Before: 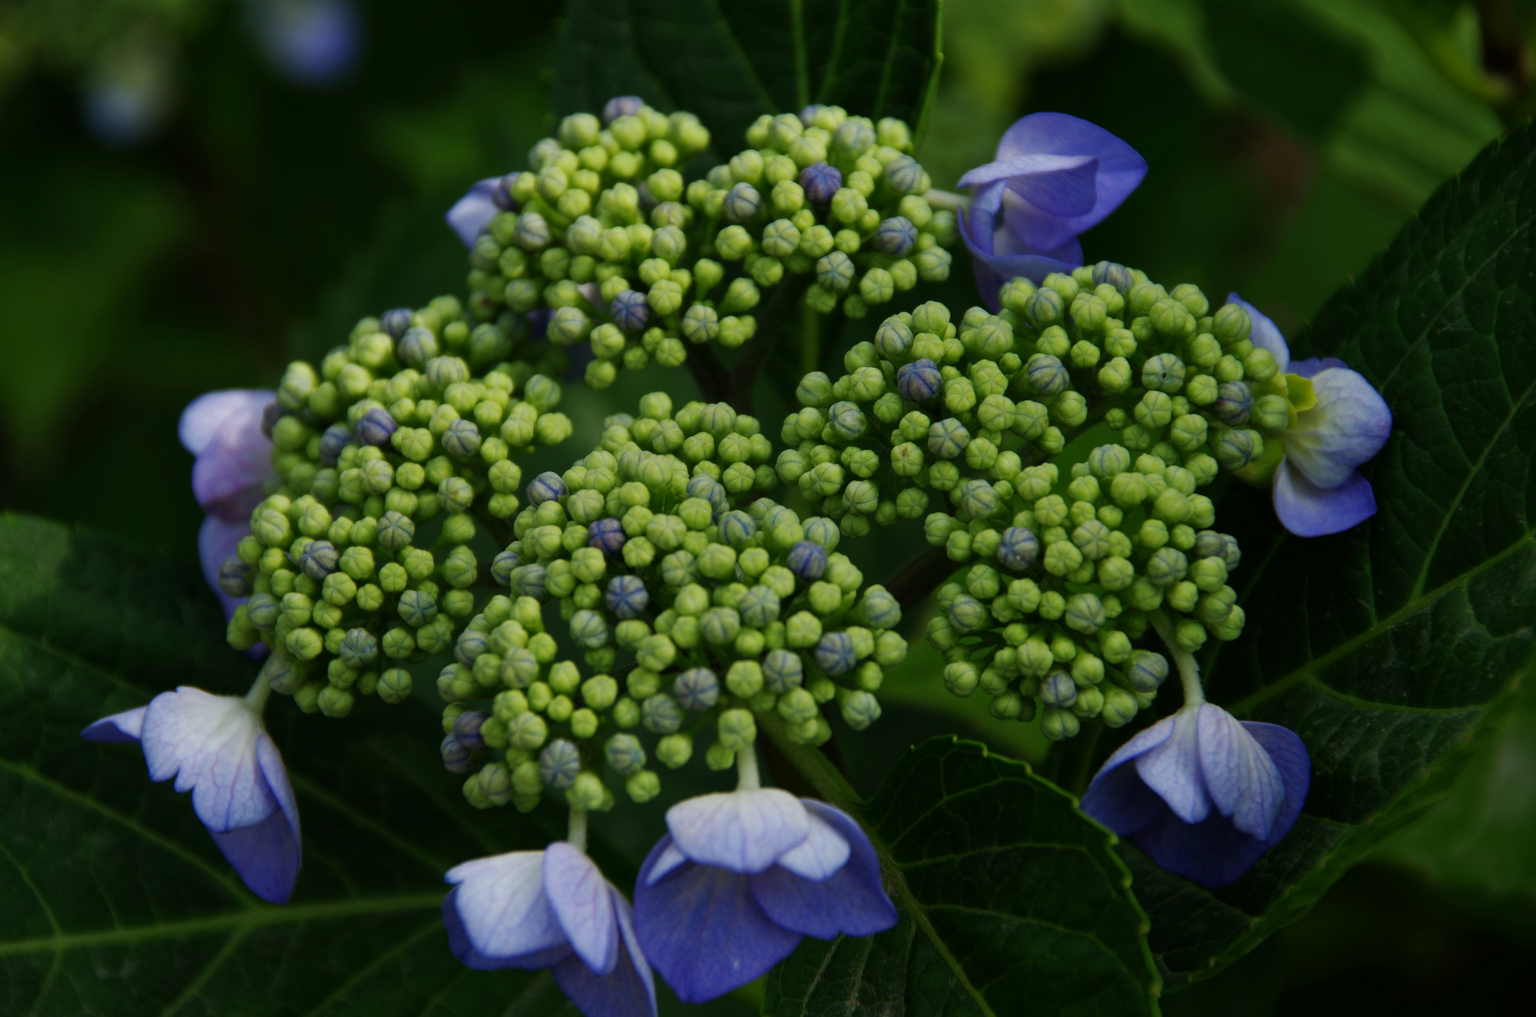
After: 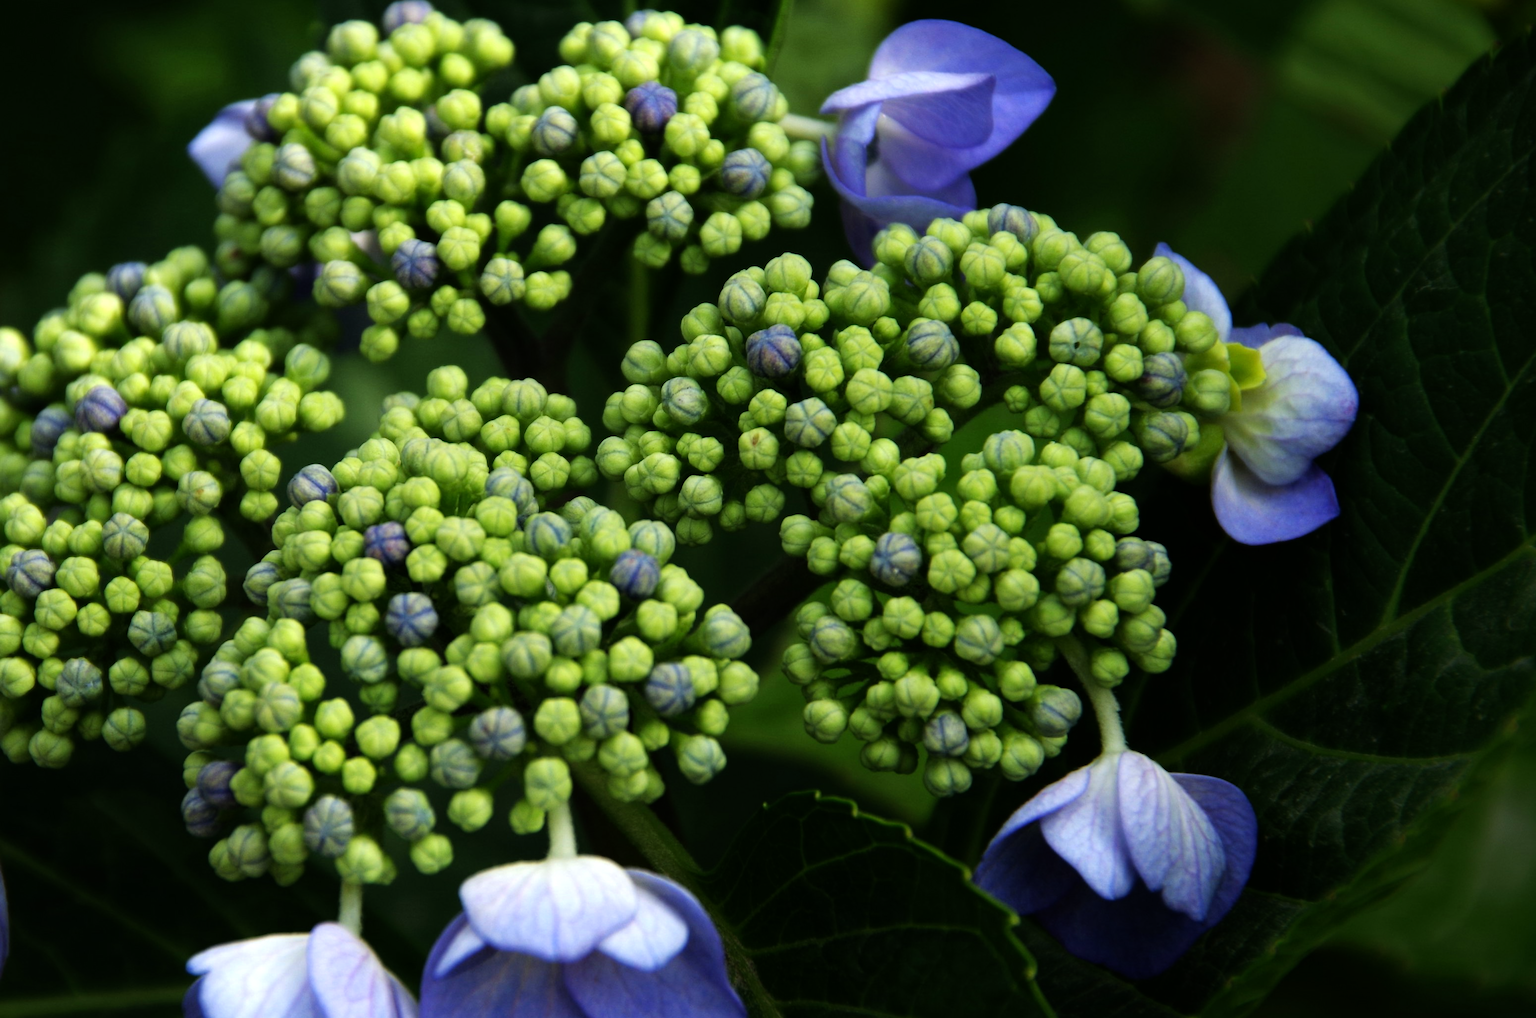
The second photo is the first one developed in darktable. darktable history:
tone equalizer: -8 EV -1.09 EV, -7 EV -1.01 EV, -6 EV -0.845 EV, -5 EV -0.596 EV, -3 EV 0.585 EV, -2 EV 0.888 EV, -1 EV 0.991 EV, +0 EV 1.08 EV
crop: left 19.173%, top 9.548%, right 0%, bottom 9.555%
